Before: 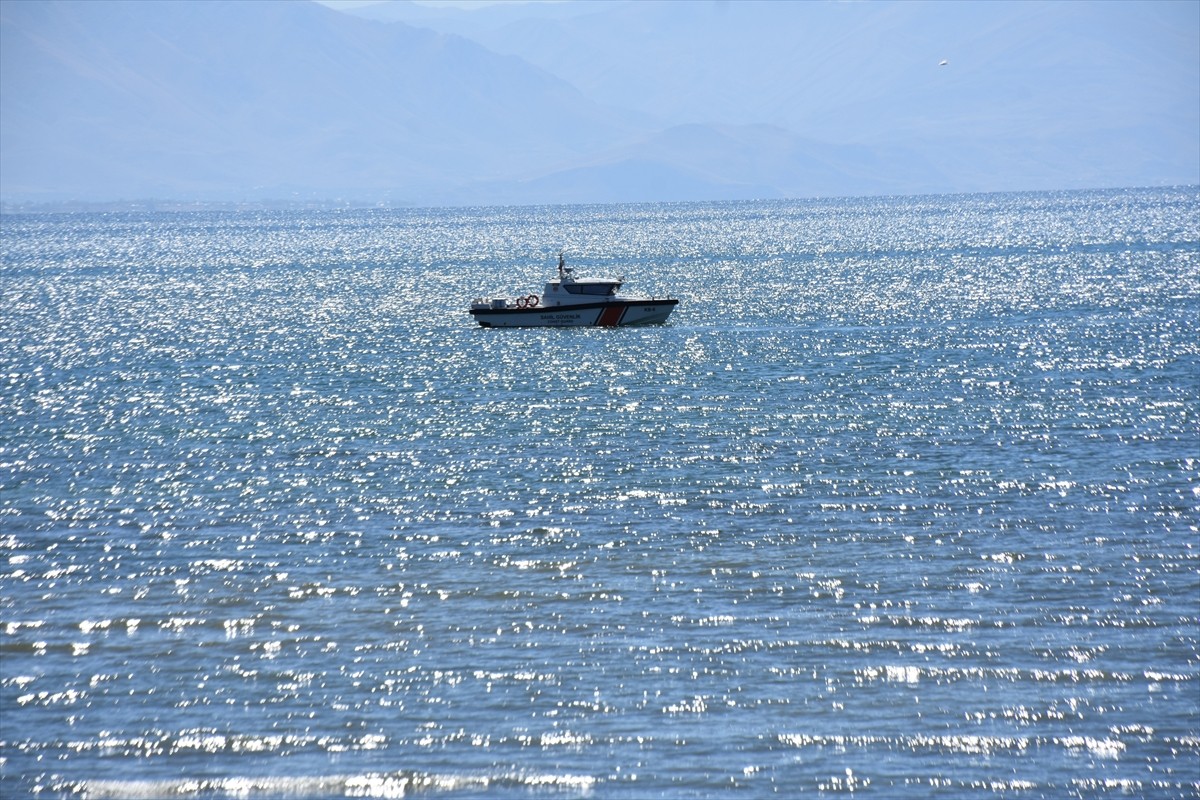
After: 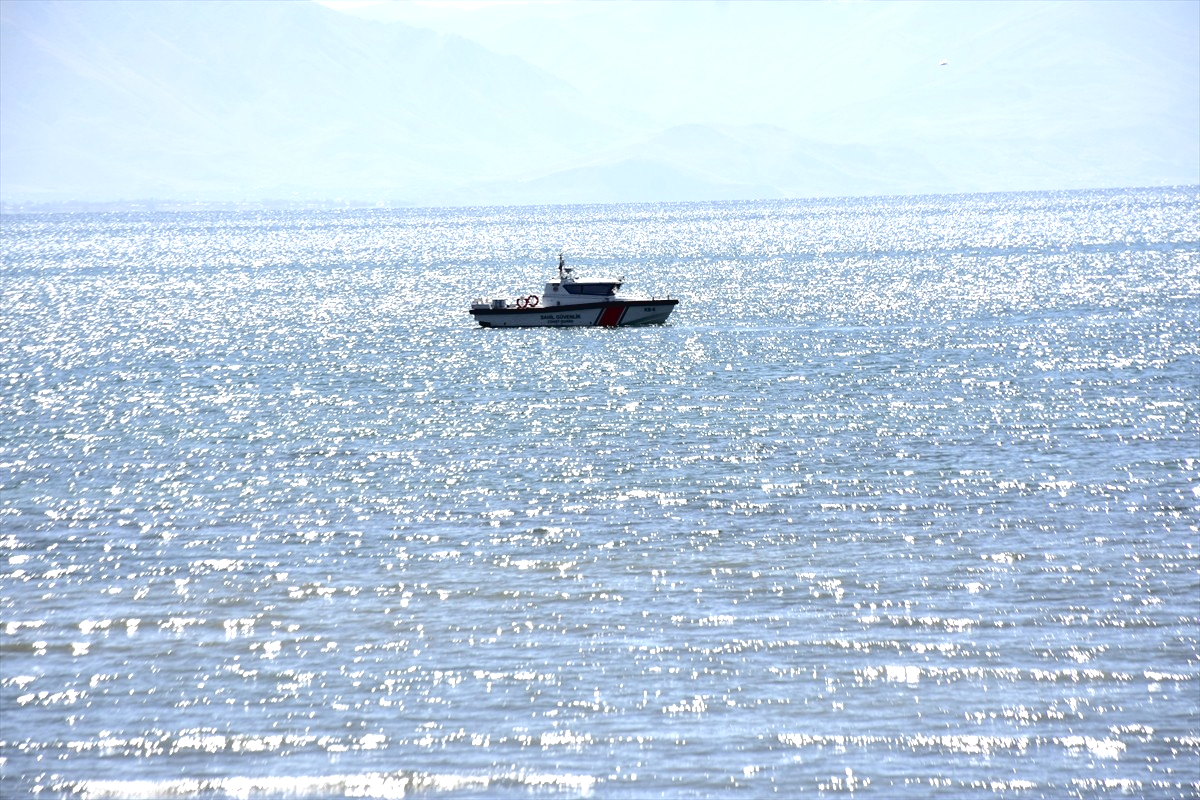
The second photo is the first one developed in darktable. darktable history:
exposure: black level correction 0.008, exposure 0.979 EV, compensate highlight preservation false
tone curve: curves: ch0 [(0, 0.032) (0.094, 0.08) (0.265, 0.208) (0.41, 0.417) (0.485, 0.524) (0.638, 0.673) (0.845, 0.828) (0.994, 0.964)]; ch1 [(0, 0) (0.161, 0.092) (0.37, 0.302) (0.437, 0.456) (0.469, 0.482) (0.498, 0.504) (0.576, 0.583) (0.644, 0.638) (0.725, 0.765) (1, 1)]; ch2 [(0, 0) (0.352, 0.403) (0.45, 0.469) (0.502, 0.504) (0.54, 0.521) (0.589, 0.576) (1, 1)], color space Lab, independent channels, preserve colors none
